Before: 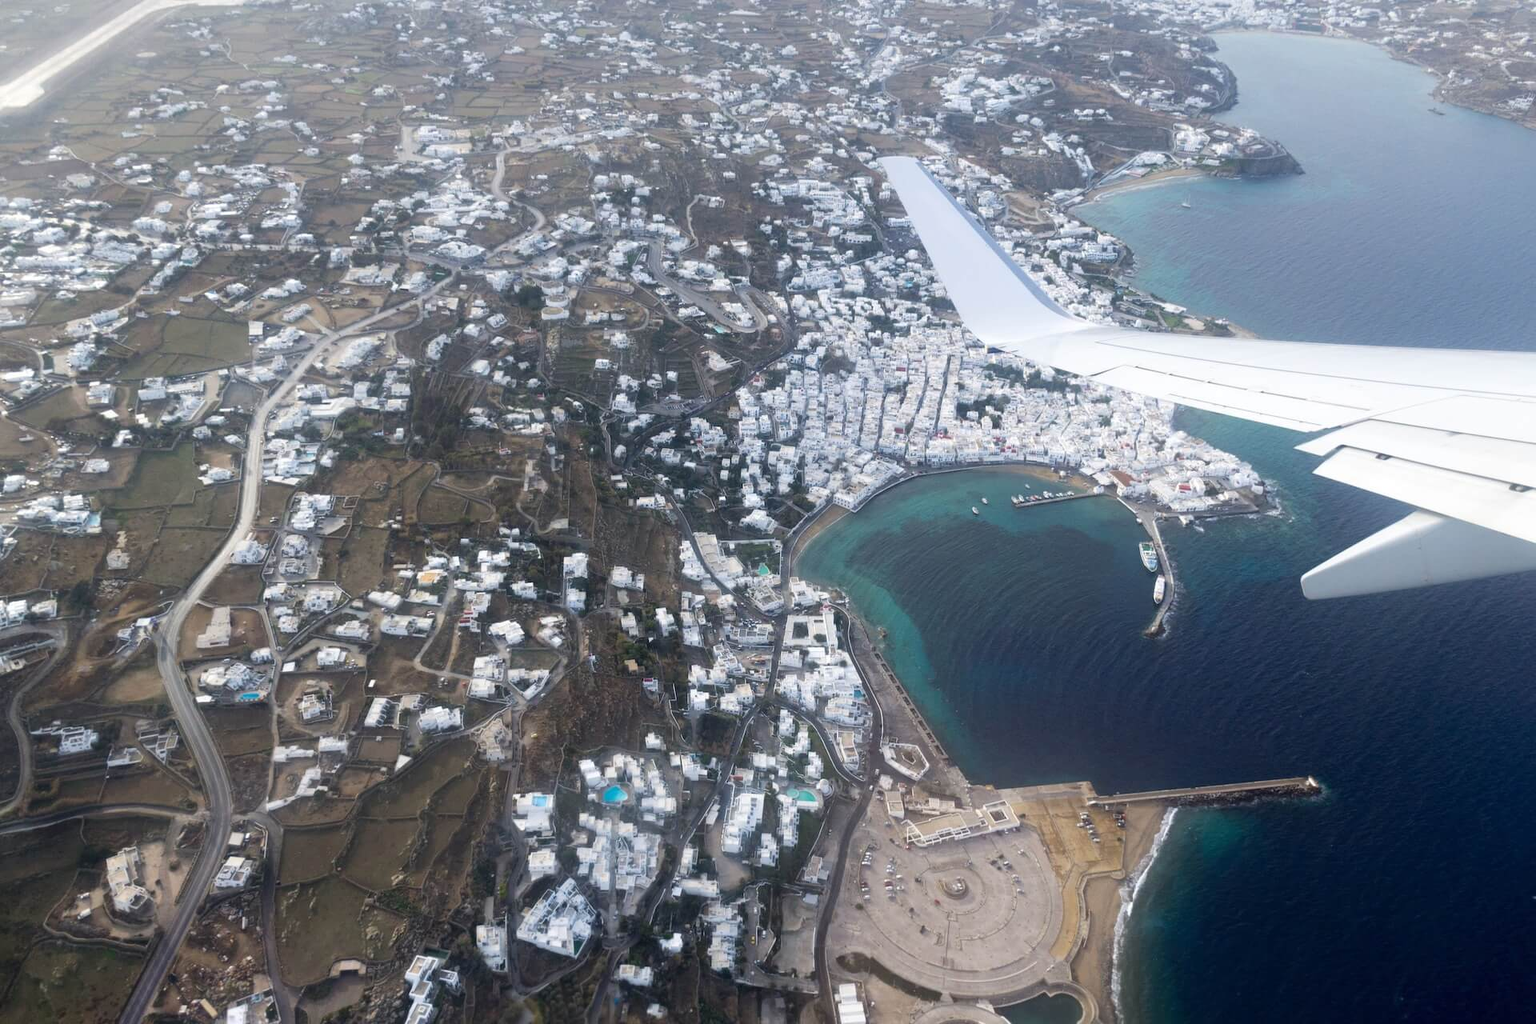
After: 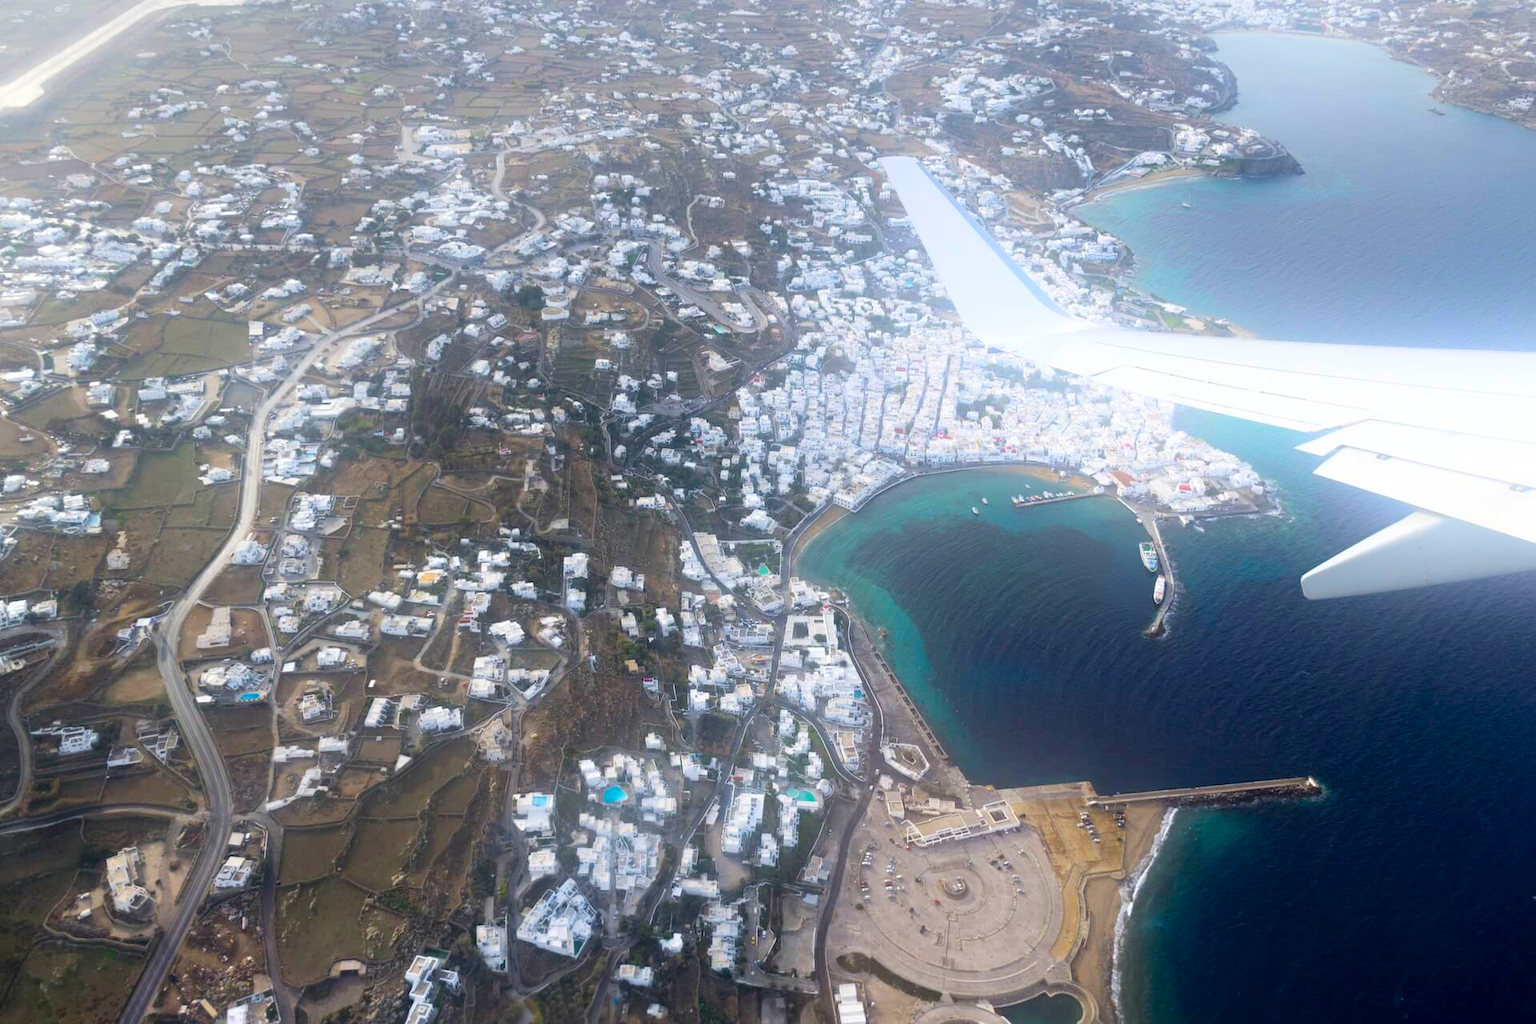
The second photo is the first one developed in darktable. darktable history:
color balance rgb: perceptual saturation grading › global saturation 25%, global vibrance 20%
bloom: on, module defaults
